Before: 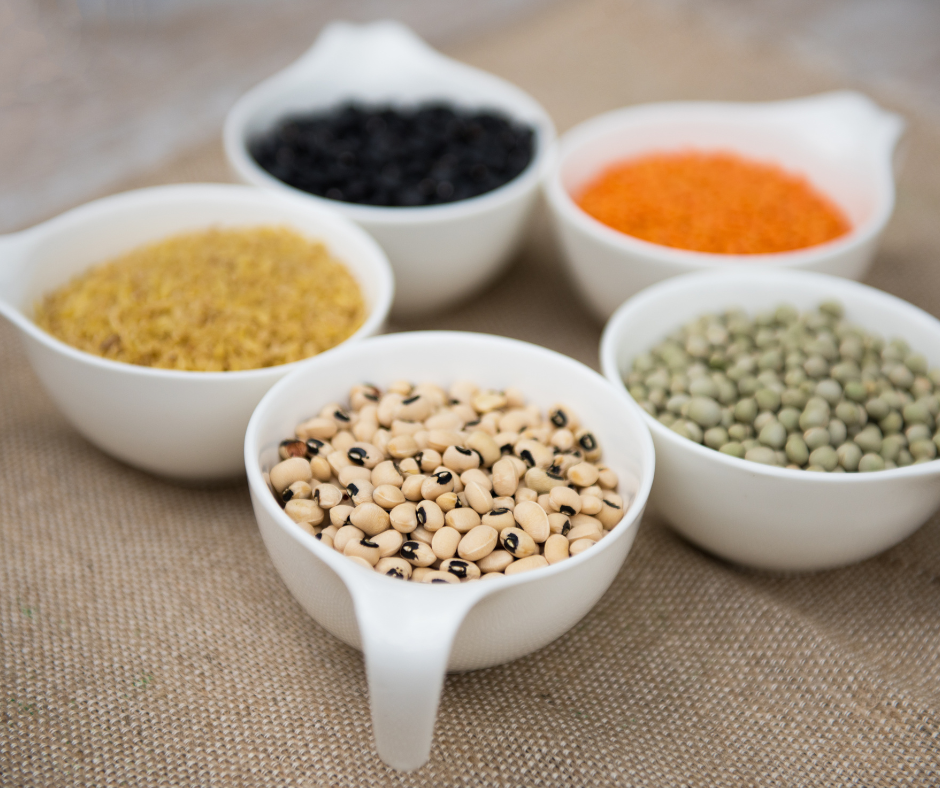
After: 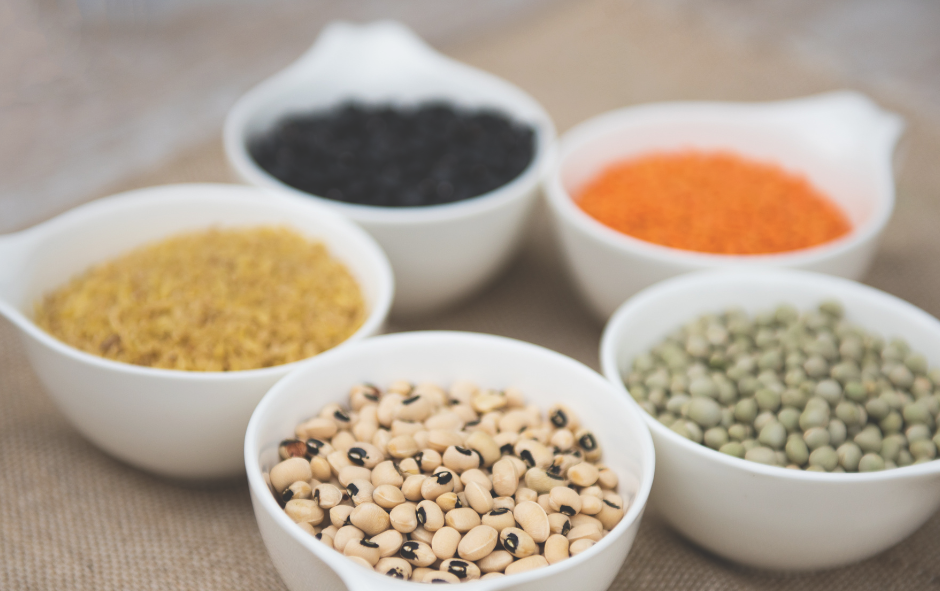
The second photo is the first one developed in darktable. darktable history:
exposure: black level correction -0.031, compensate highlight preservation false
crop: bottom 24.99%
